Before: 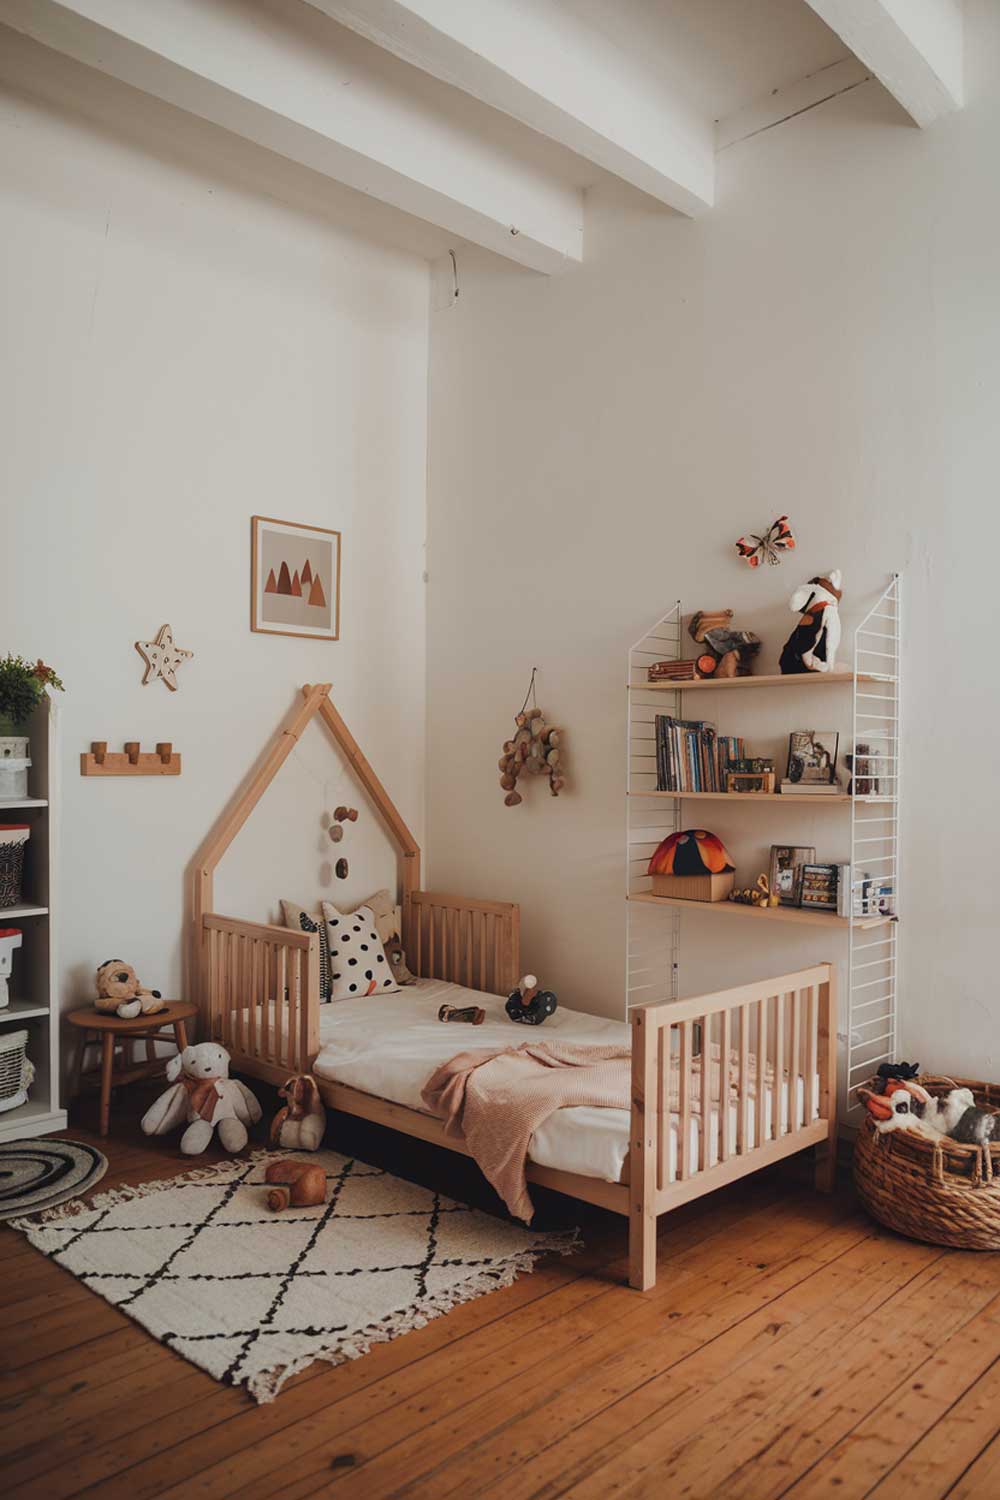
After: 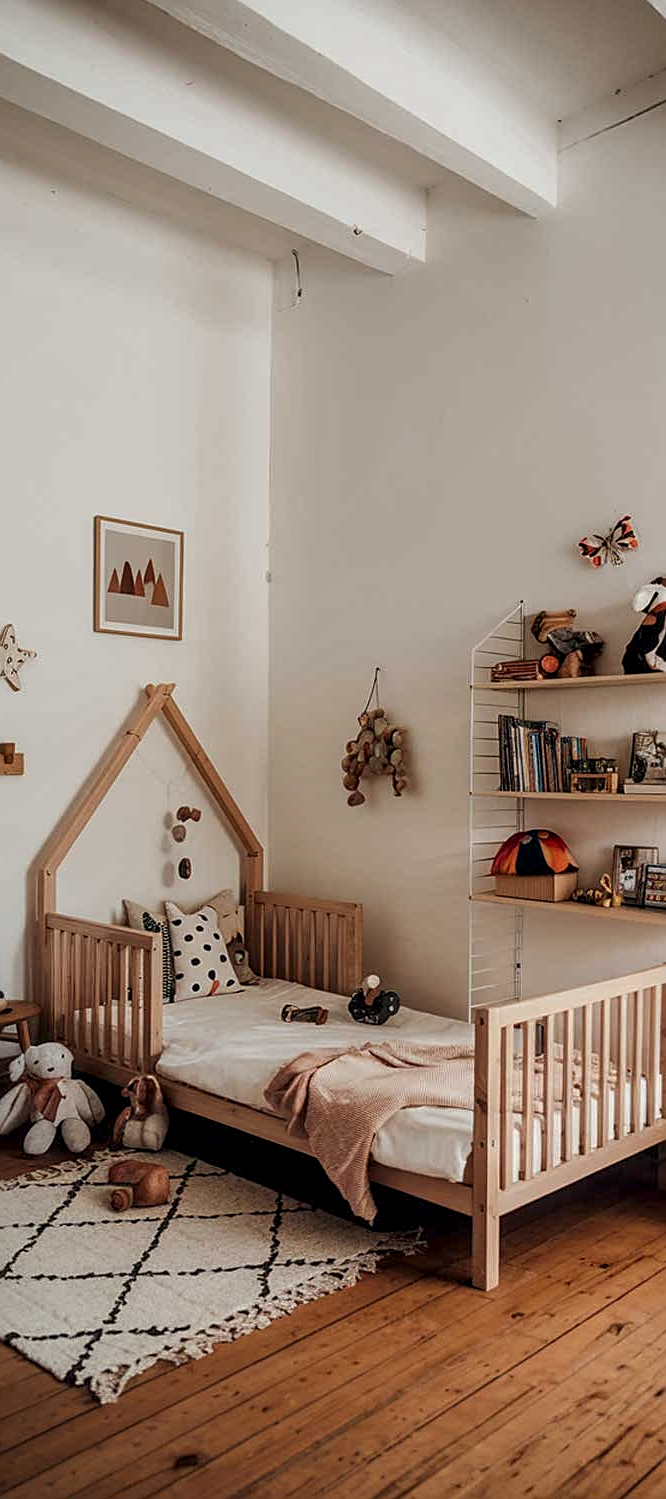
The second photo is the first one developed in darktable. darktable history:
crop and rotate: left 15.754%, right 17.579%
sharpen: on, module defaults
local contrast: detail 150%
